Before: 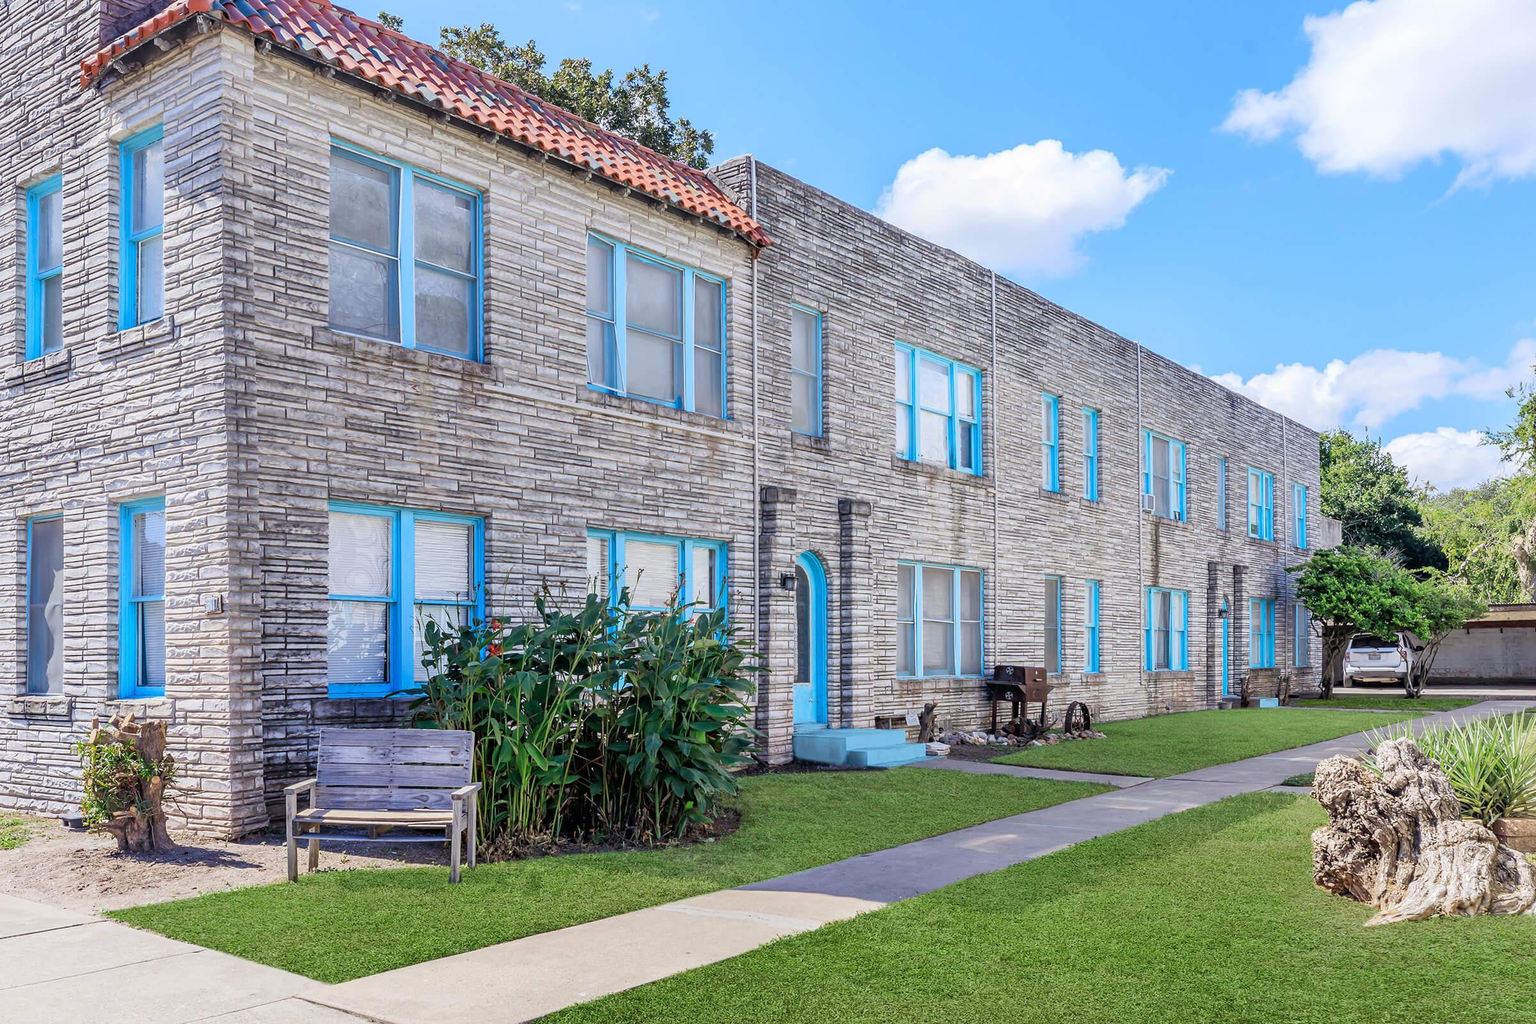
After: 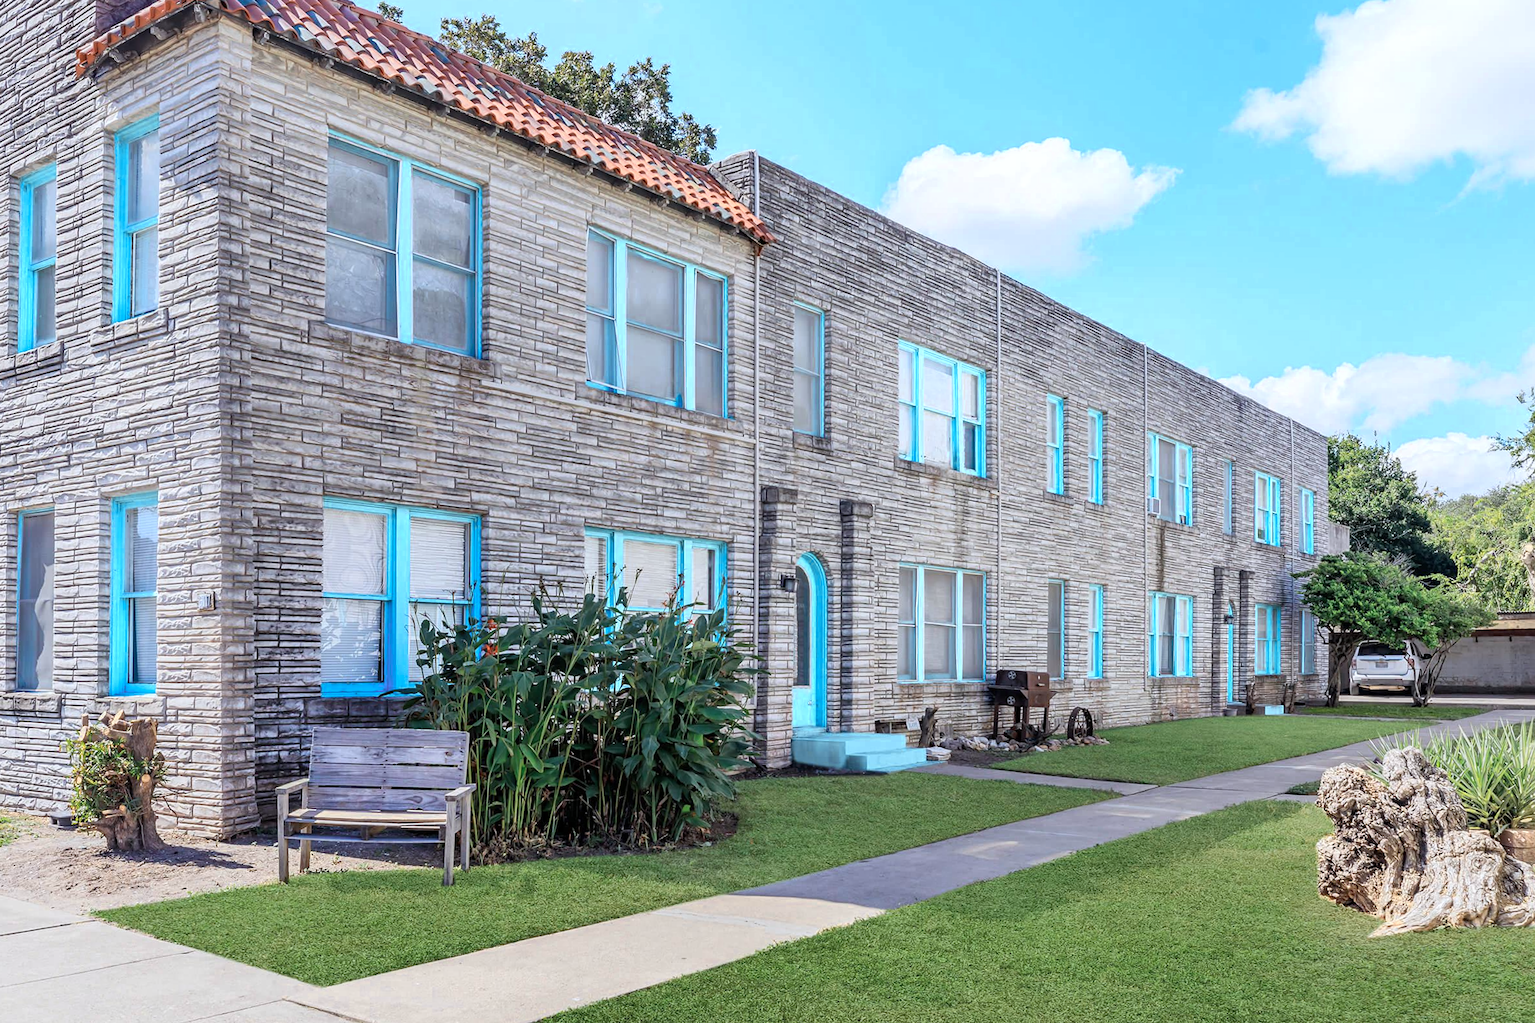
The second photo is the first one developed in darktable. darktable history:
white balance: red 0.982, blue 1.018
crop and rotate: angle -0.5°
color zones: curves: ch0 [(0.018, 0.548) (0.197, 0.654) (0.425, 0.447) (0.605, 0.658) (0.732, 0.579)]; ch1 [(0.105, 0.531) (0.224, 0.531) (0.386, 0.39) (0.618, 0.456) (0.732, 0.456) (0.956, 0.421)]; ch2 [(0.039, 0.583) (0.215, 0.465) (0.399, 0.544) (0.465, 0.548) (0.614, 0.447) (0.724, 0.43) (0.882, 0.623) (0.956, 0.632)]
